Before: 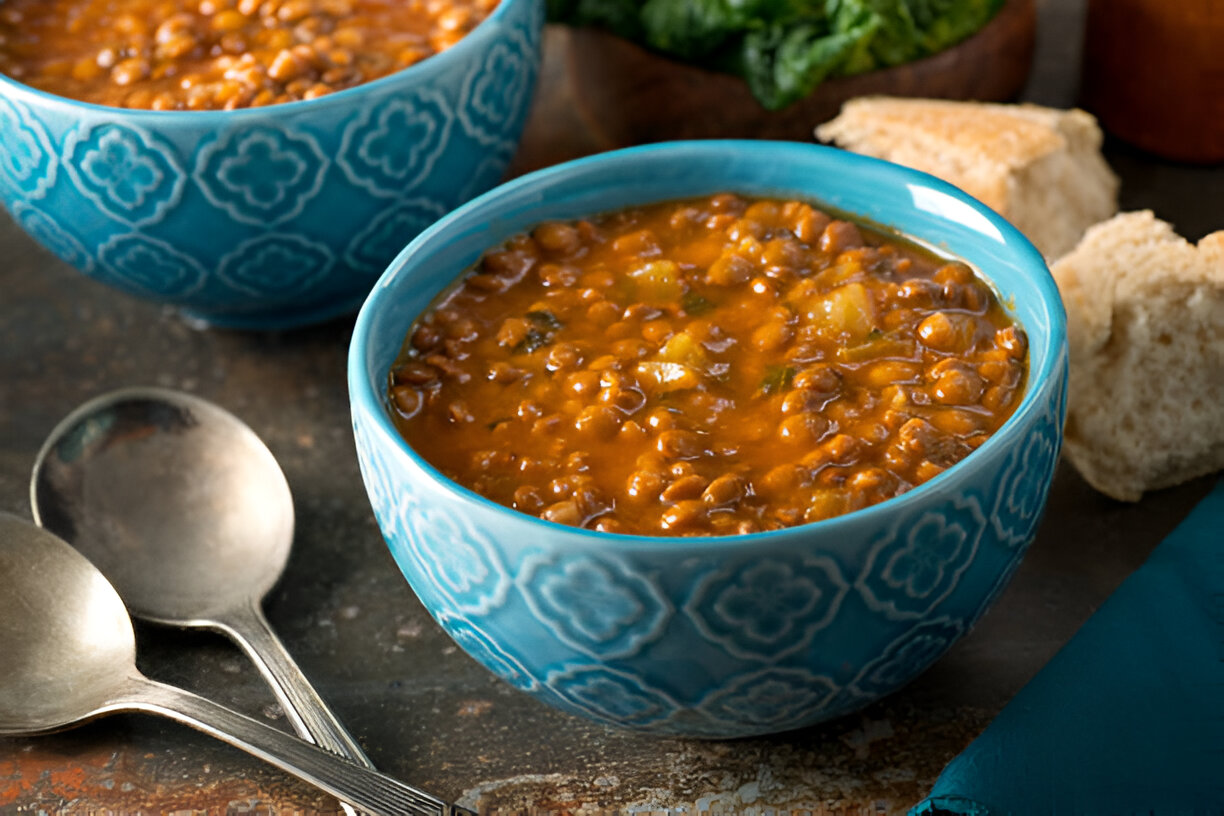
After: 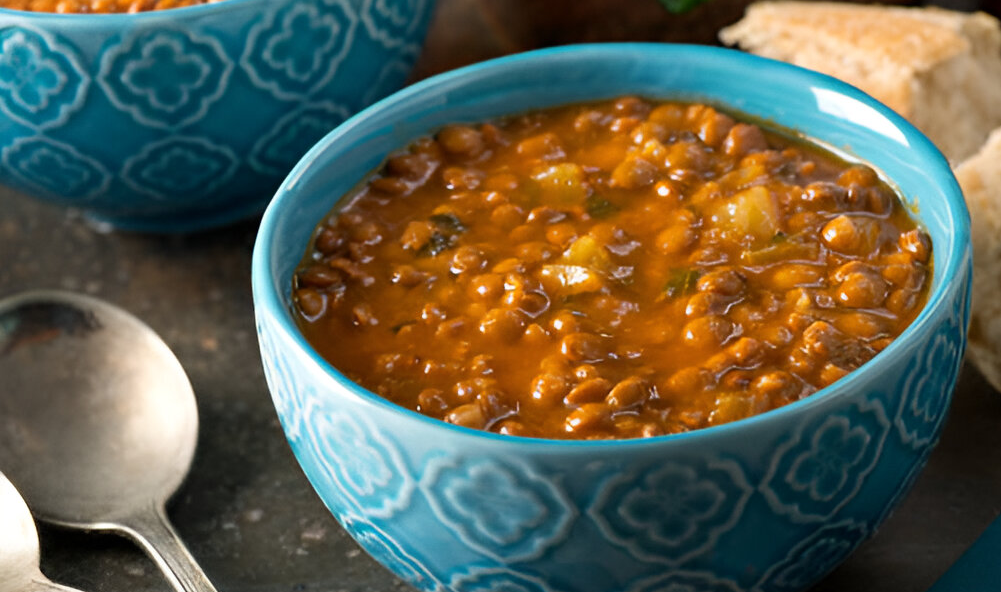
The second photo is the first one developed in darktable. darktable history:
crop: left 7.867%, top 11.926%, right 10.282%, bottom 15.465%
